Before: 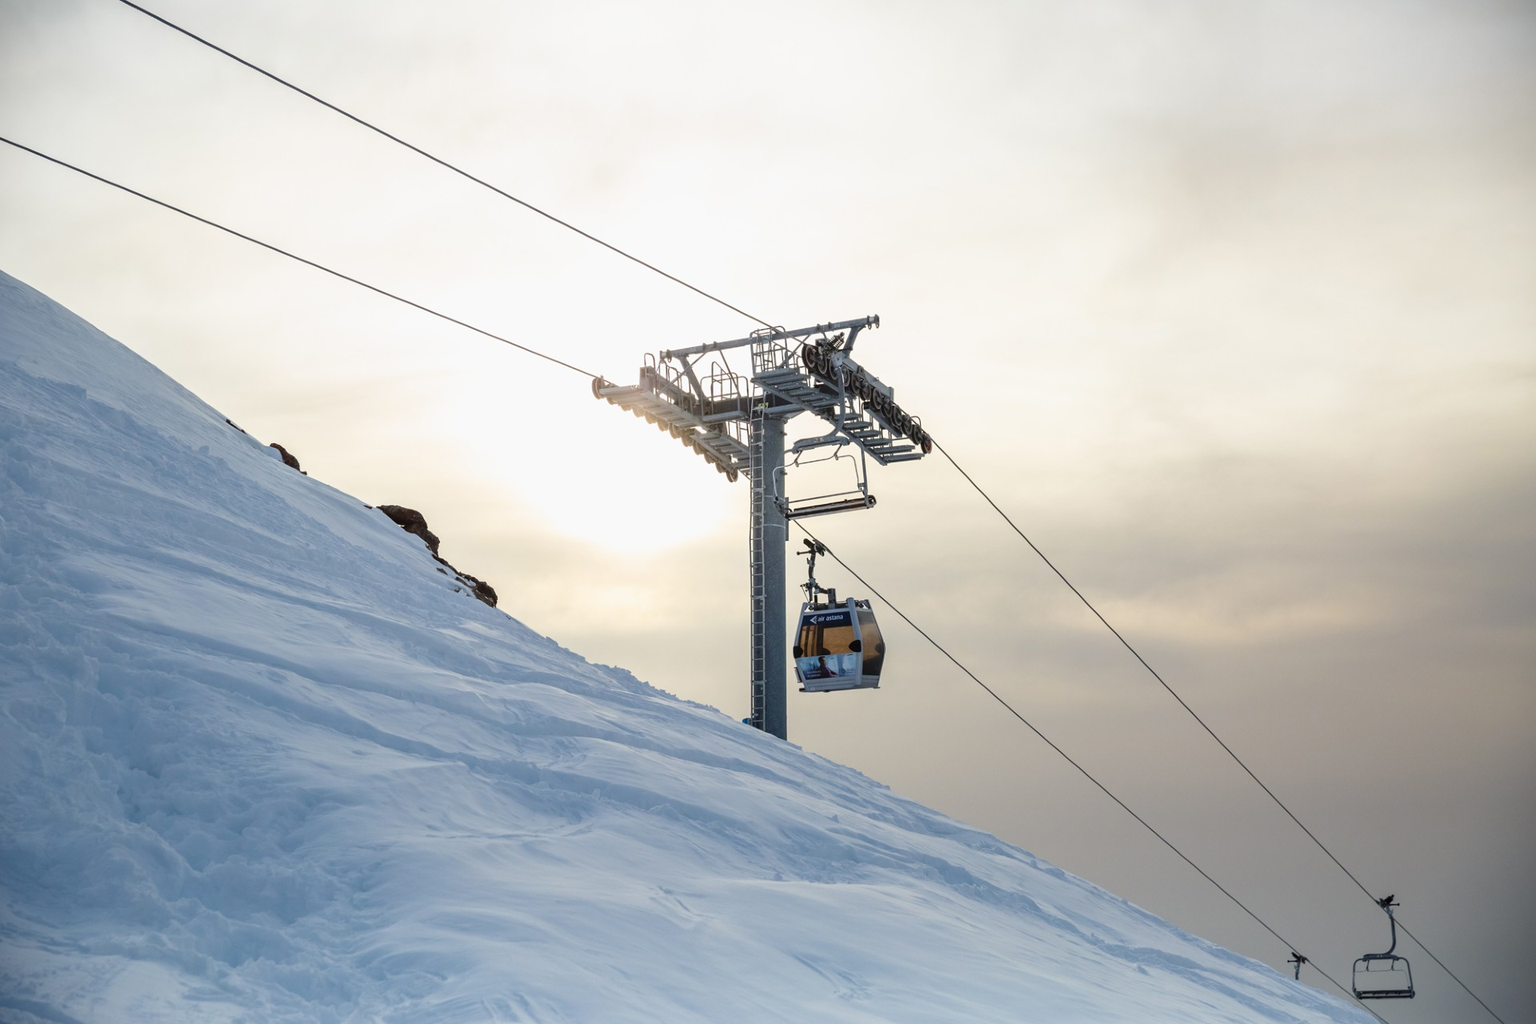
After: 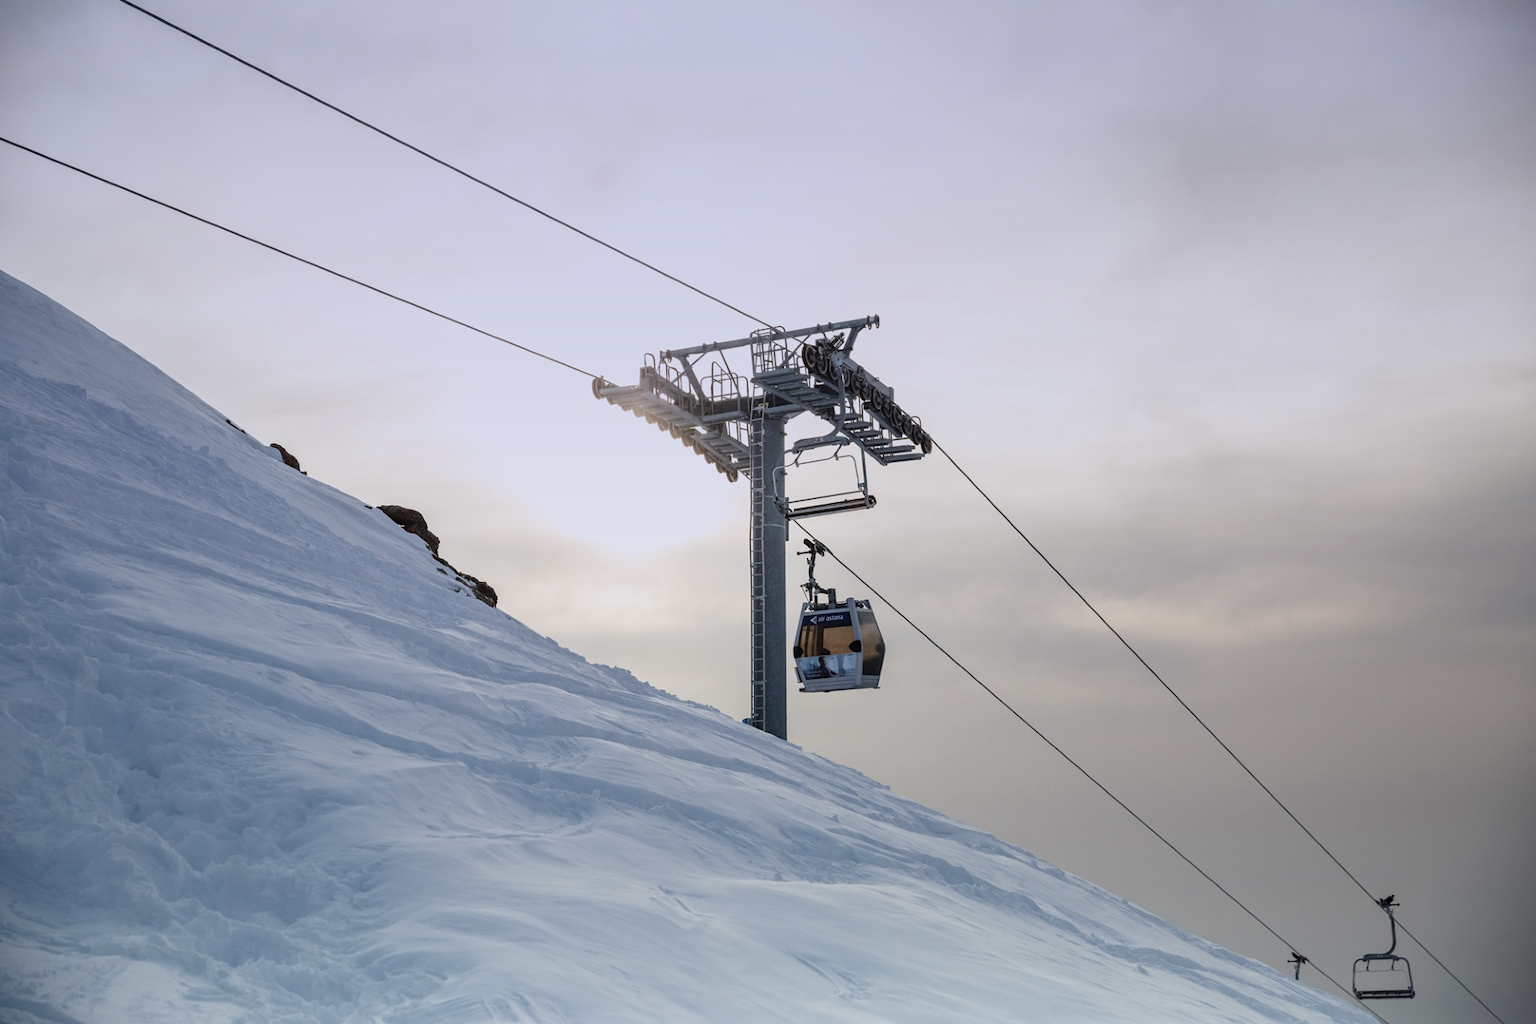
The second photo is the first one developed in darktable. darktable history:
contrast brightness saturation: contrast 0.06, brightness -0.01, saturation -0.23
graduated density: hue 238.83°, saturation 50%
